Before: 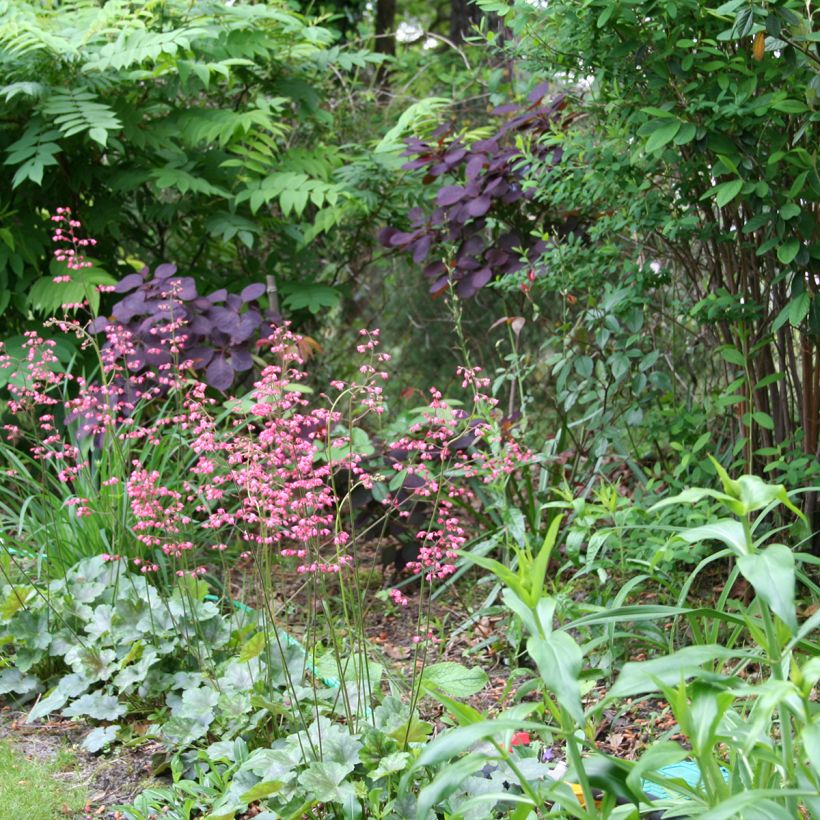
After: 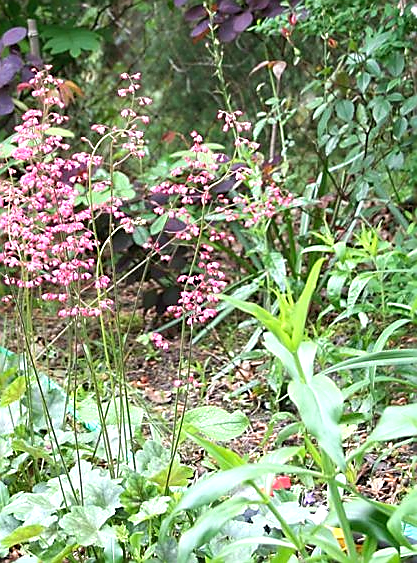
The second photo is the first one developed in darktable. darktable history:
crop and rotate: left 29.27%, top 31.22%, right 19.814%
exposure: compensate exposure bias true, compensate highlight preservation false
sharpen: radius 1.377, amount 1.251, threshold 0.669
levels: levels [0, 0.43, 0.859]
